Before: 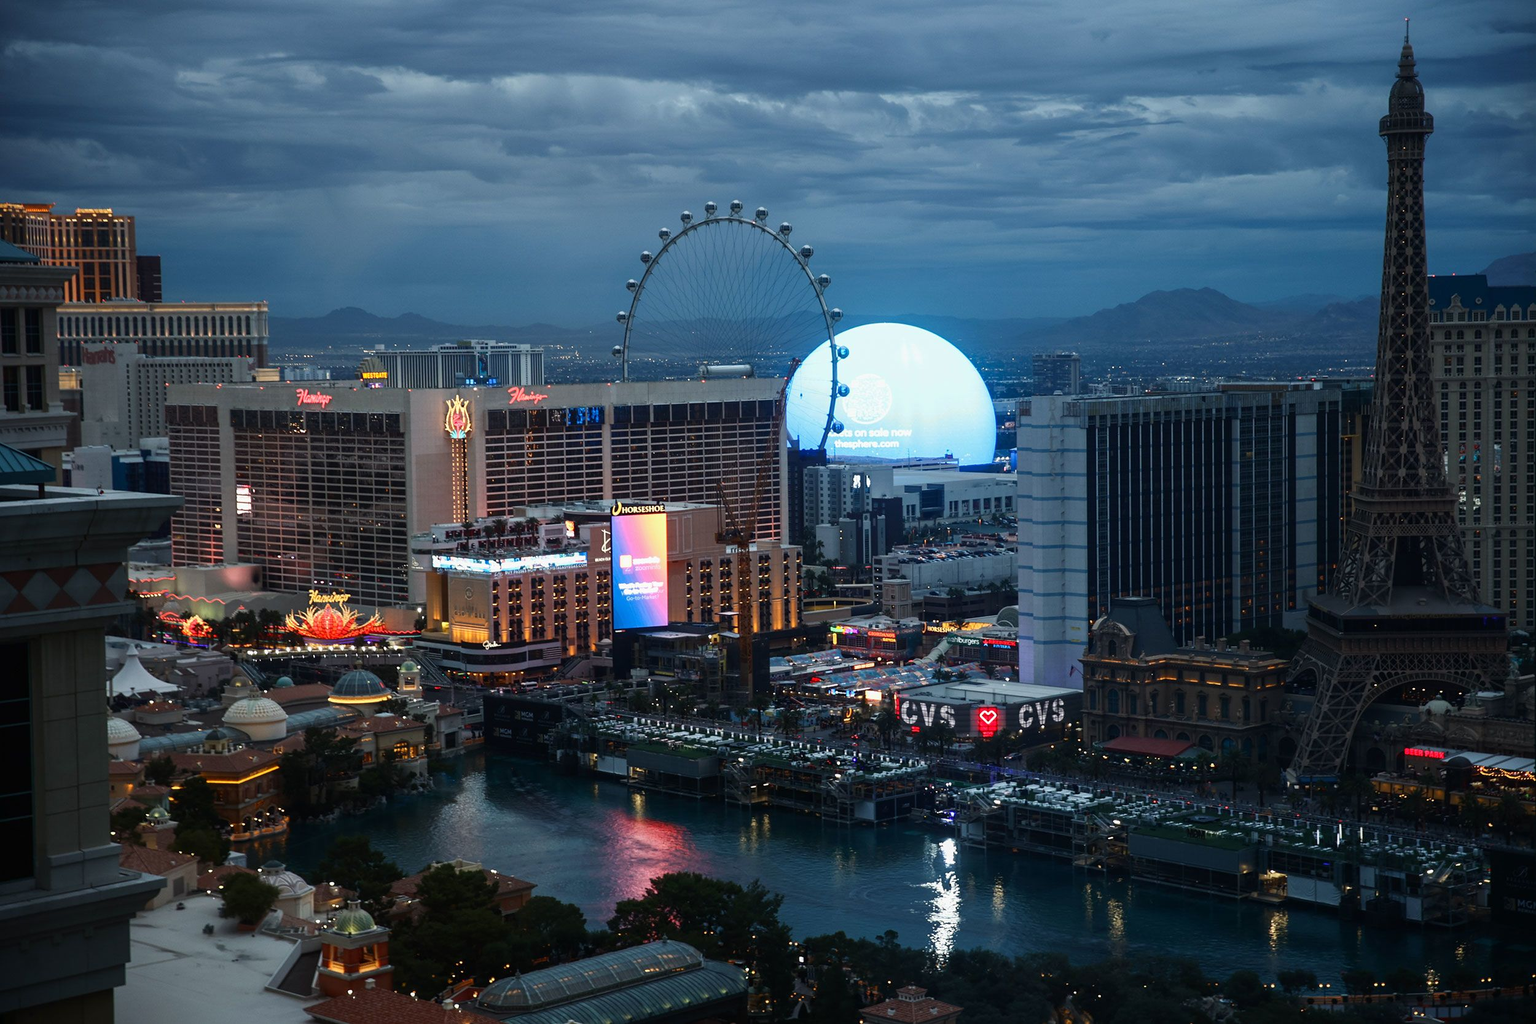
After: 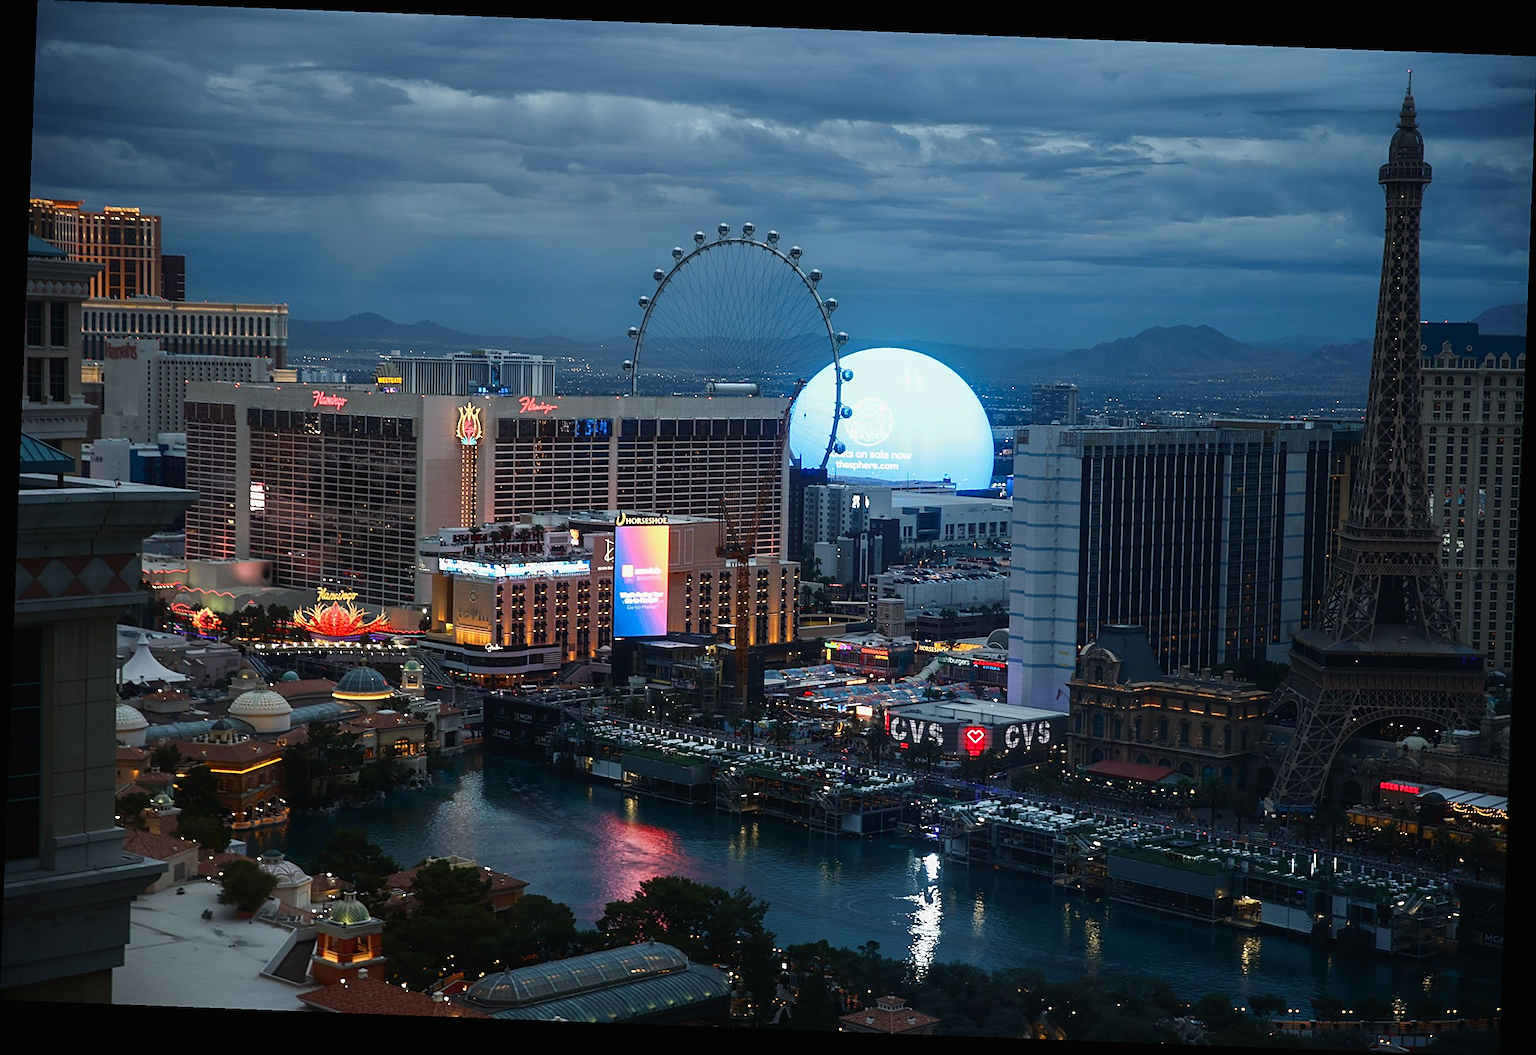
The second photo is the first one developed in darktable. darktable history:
rotate and perspective: rotation 2.17°, automatic cropping off
rgb levels: preserve colors max RGB
base curve: exposure shift 0, preserve colors none
contrast brightness saturation: contrast -0.02, brightness -0.01, saturation 0.03
sharpen: on, module defaults
